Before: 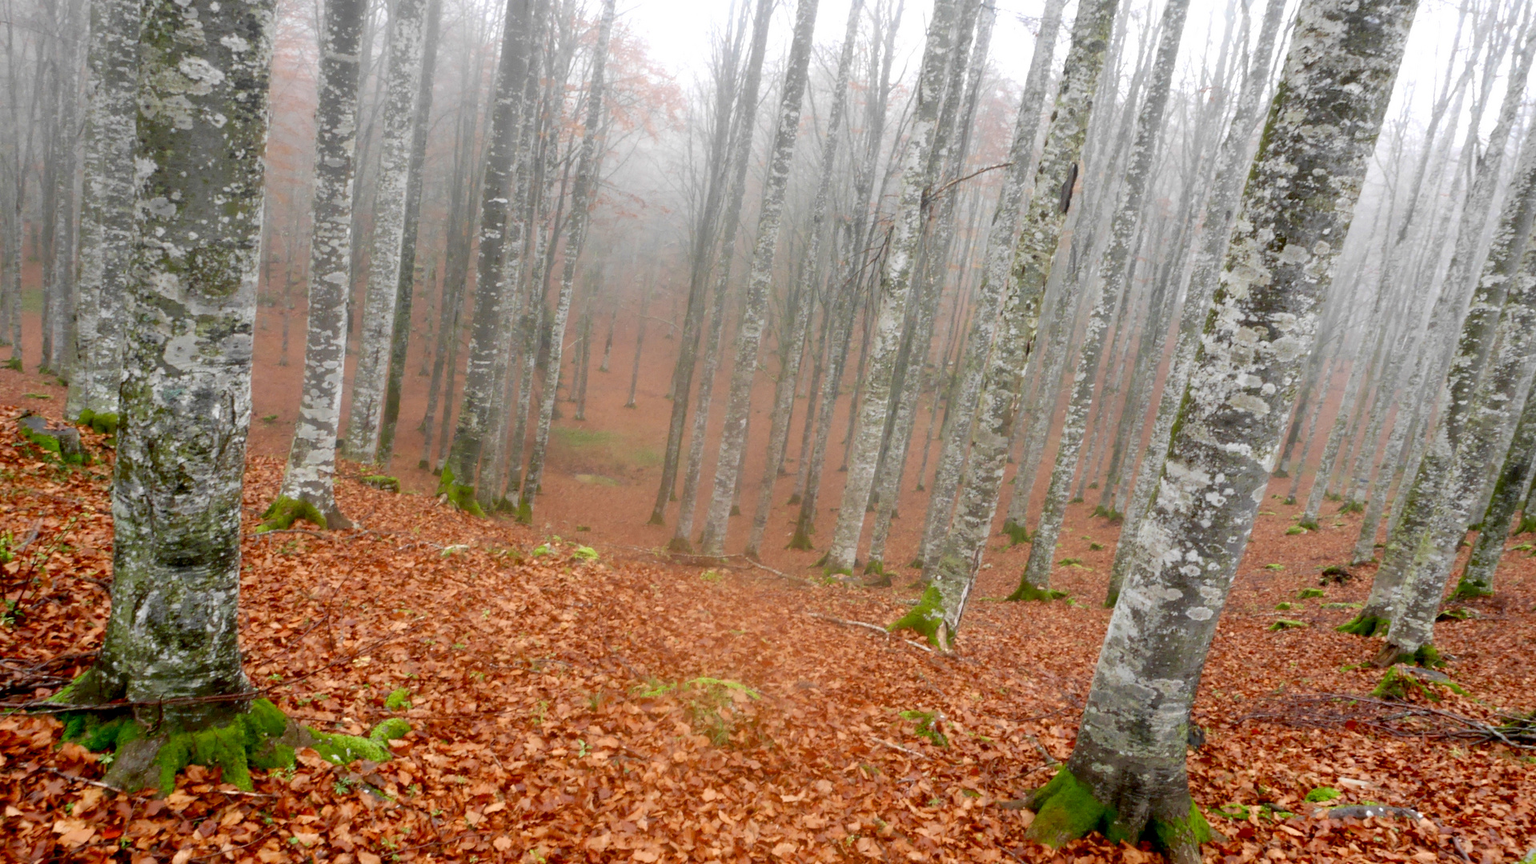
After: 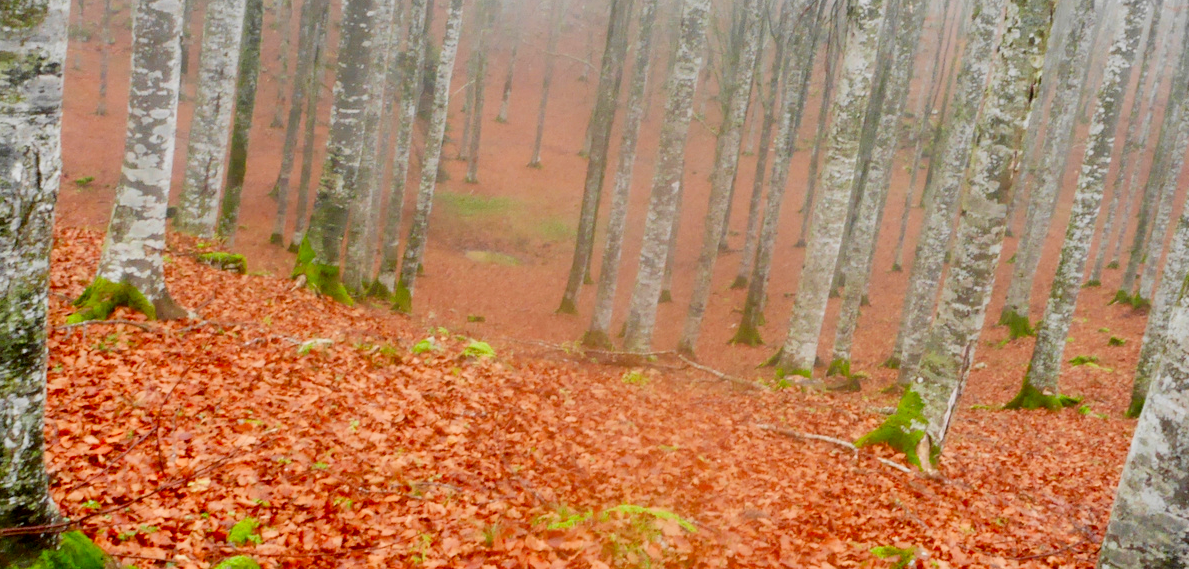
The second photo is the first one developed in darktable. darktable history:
crop: left 13.23%, top 31.689%, right 24.793%, bottom 15.595%
filmic rgb: black relative exposure -7.65 EV, white relative exposure 4.56 EV, hardness 3.61
tone equalizer: -8 EV -0.753 EV, -7 EV -0.698 EV, -6 EV -0.585 EV, -5 EV -0.38 EV, -3 EV 0.391 EV, -2 EV 0.6 EV, -1 EV 0.691 EV, +0 EV 0.721 EV, smoothing diameter 24.77%, edges refinement/feathering 6.05, preserve details guided filter
contrast brightness saturation: contrast 0.085, saturation 0.277
shadows and highlights: radius 106.99, shadows 23.6, highlights -59.01, low approximation 0.01, soften with gaussian
